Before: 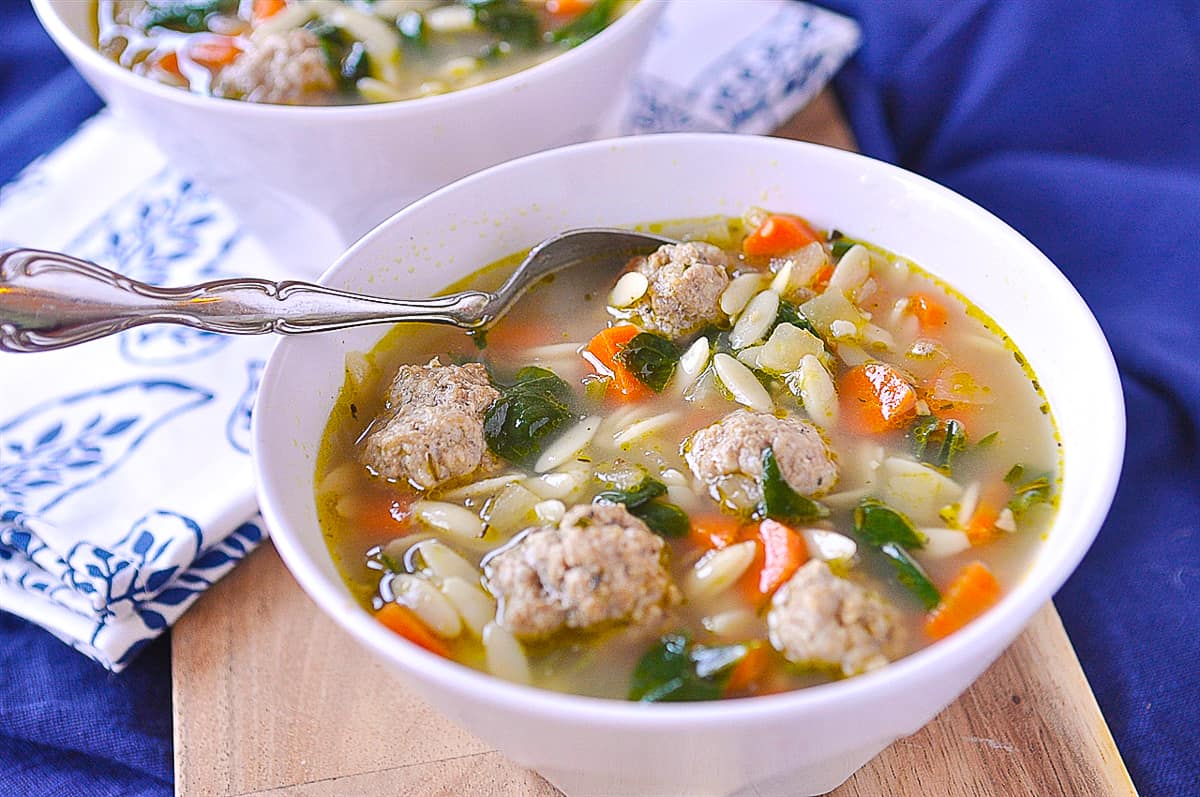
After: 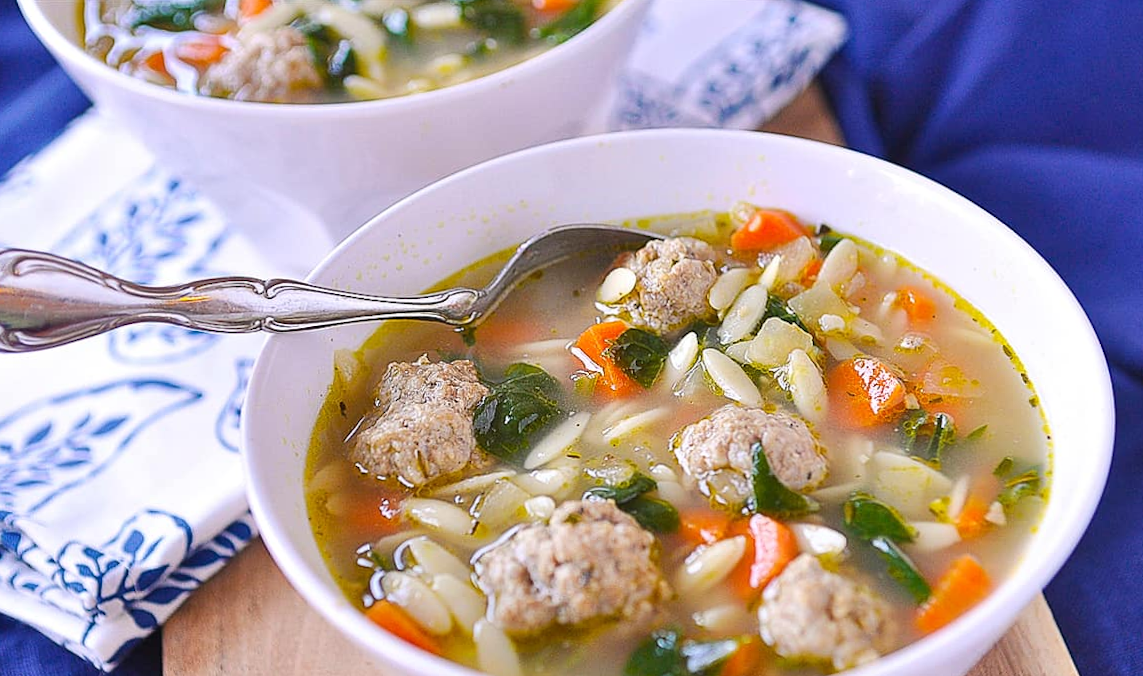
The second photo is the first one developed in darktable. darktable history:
crop and rotate: angle 0.401°, left 0.432%, right 3.307%, bottom 14.211%
